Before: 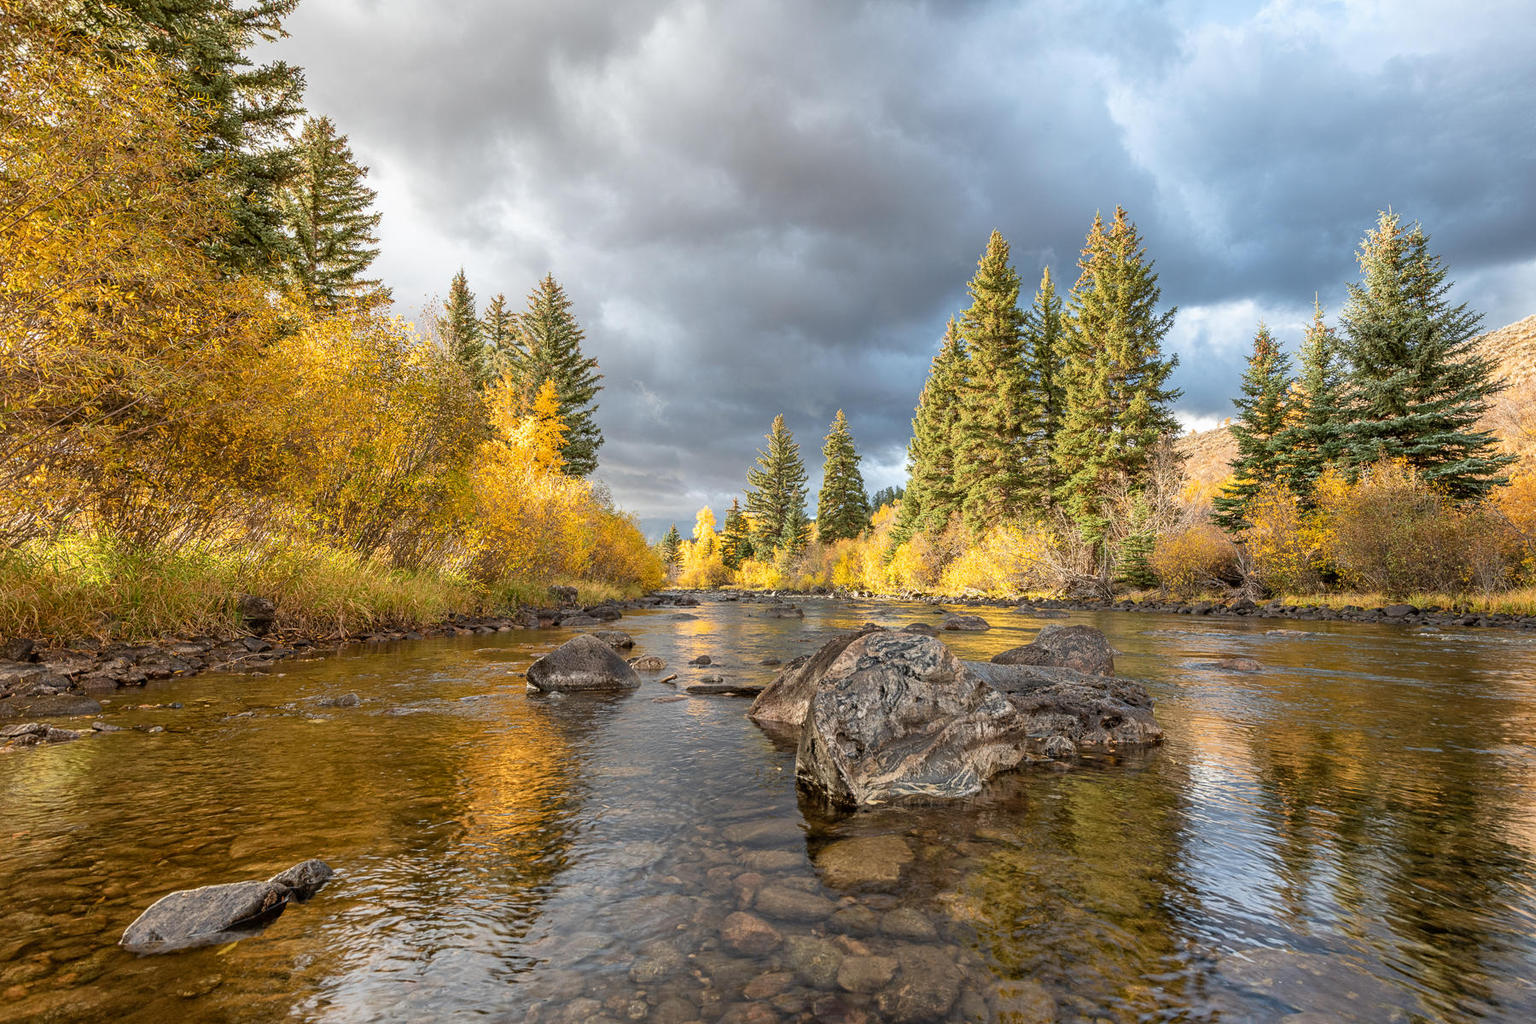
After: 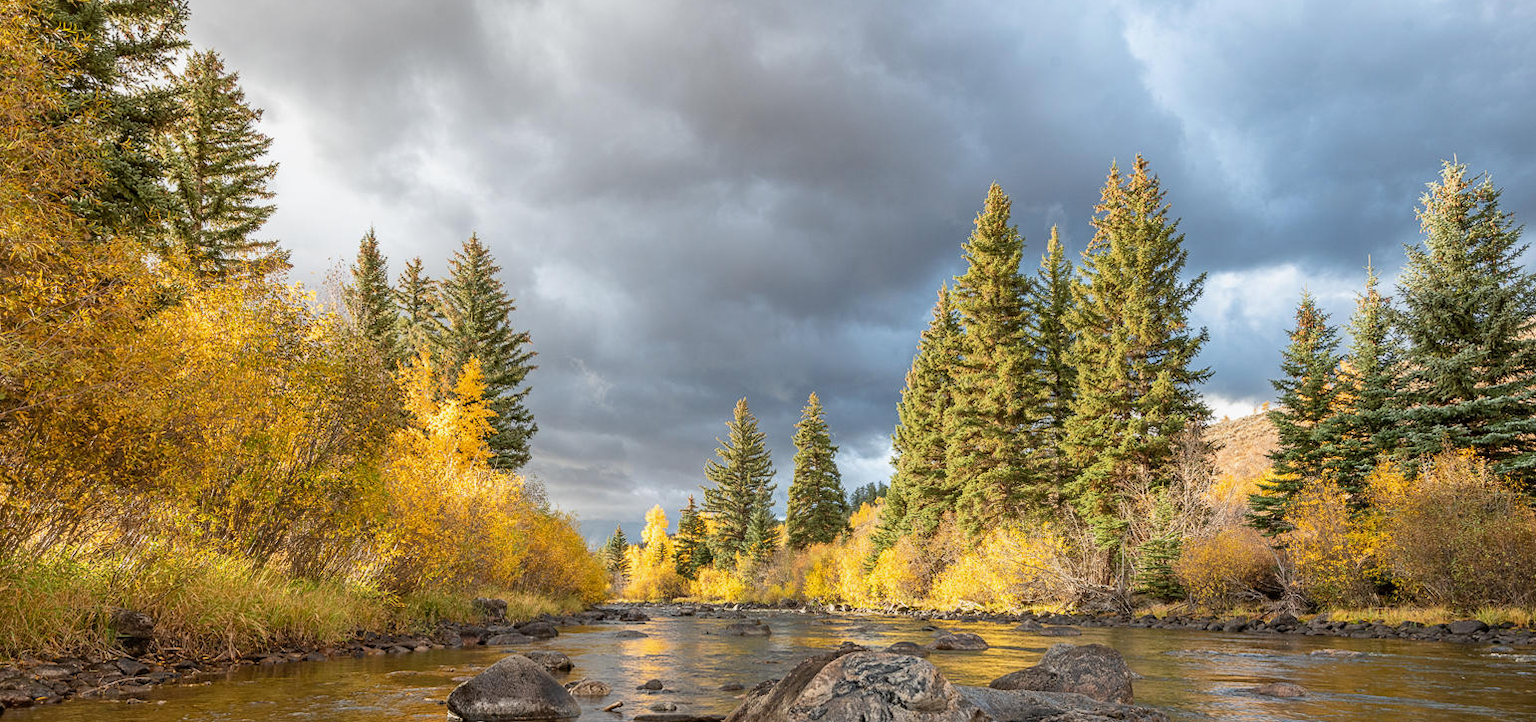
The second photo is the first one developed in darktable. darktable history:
crop and rotate: left 9.345%, top 7.22%, right 4.982%, bottom 32.331%
exposure: exposure -0.064 EV, compensate highlight preservation false
